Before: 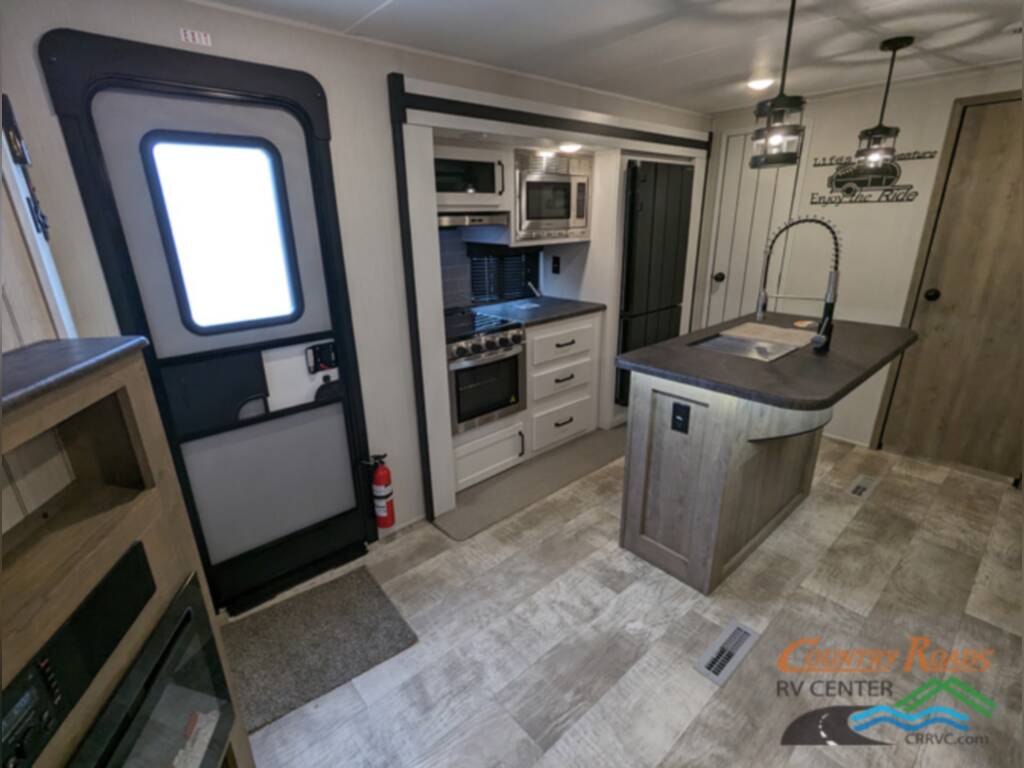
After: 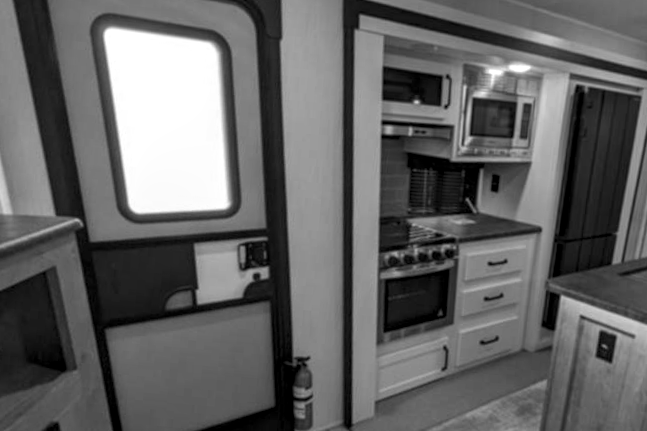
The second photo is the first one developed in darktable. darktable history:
crop and rotate: angle -4.99°, left 2.122%, top 6.945%, right 27.566%, bottom 30.519%
monochrome: a 16.01, b -2.65, highlights 0.52
color balance rgb: global vibrance 20%
local contrast: detail 130%
